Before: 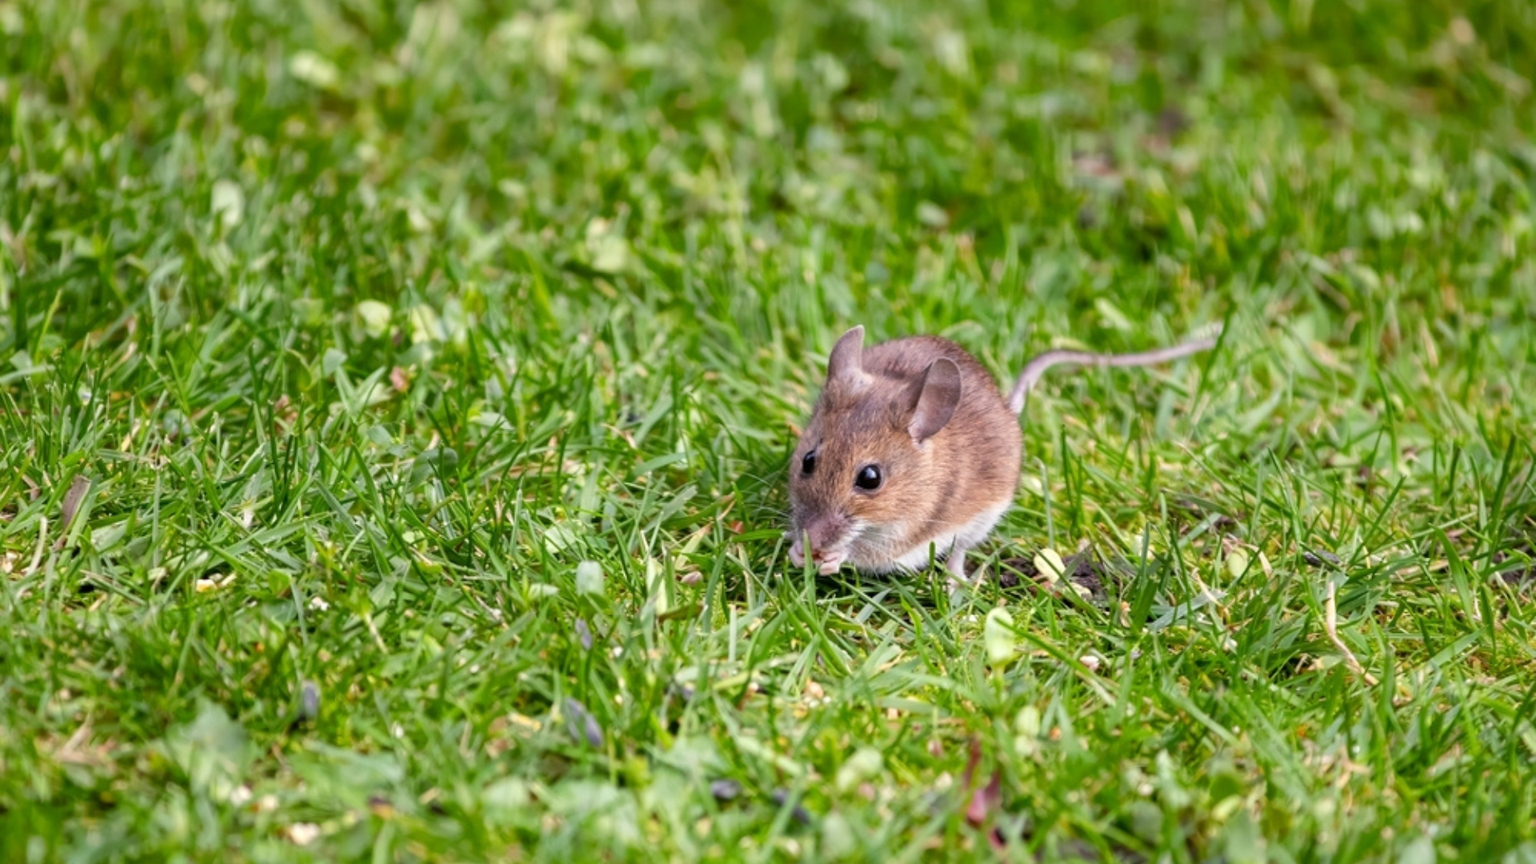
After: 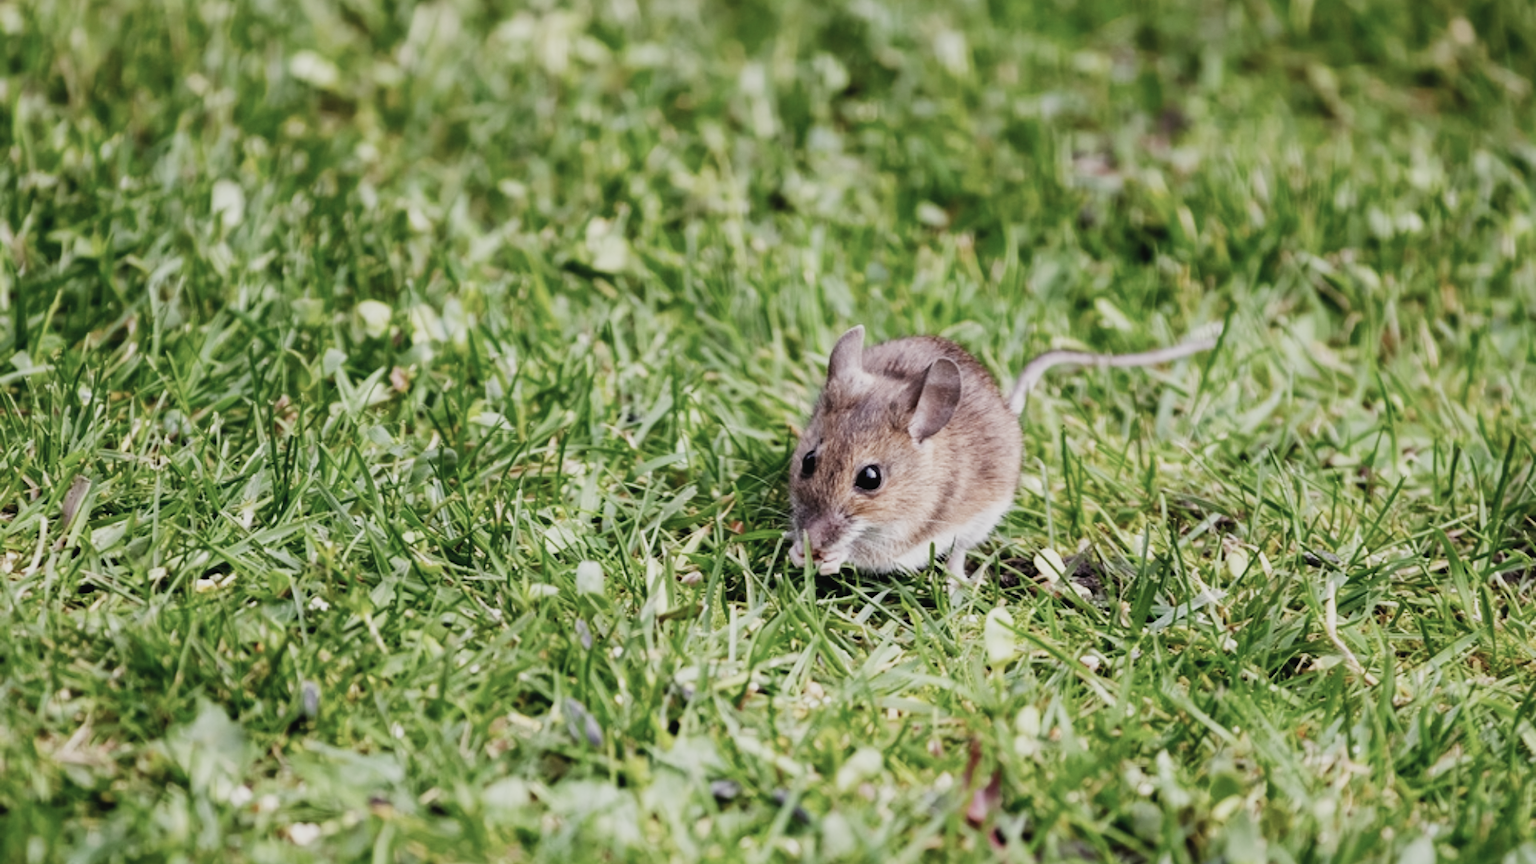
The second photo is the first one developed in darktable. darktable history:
exposure: compensate highlight preservation false
sigmoid: contrast 1.81, skew -0.21, preserve hue 0%, red attenuation 0.1, red rotation 0.035, green attenuation 0.1, green rotation -0.017, blue attenuation 0.15, blue rotation -0.052, base primaries Rec2020
contrast brightness saturation: contrast -0.05, saturation -0.41
